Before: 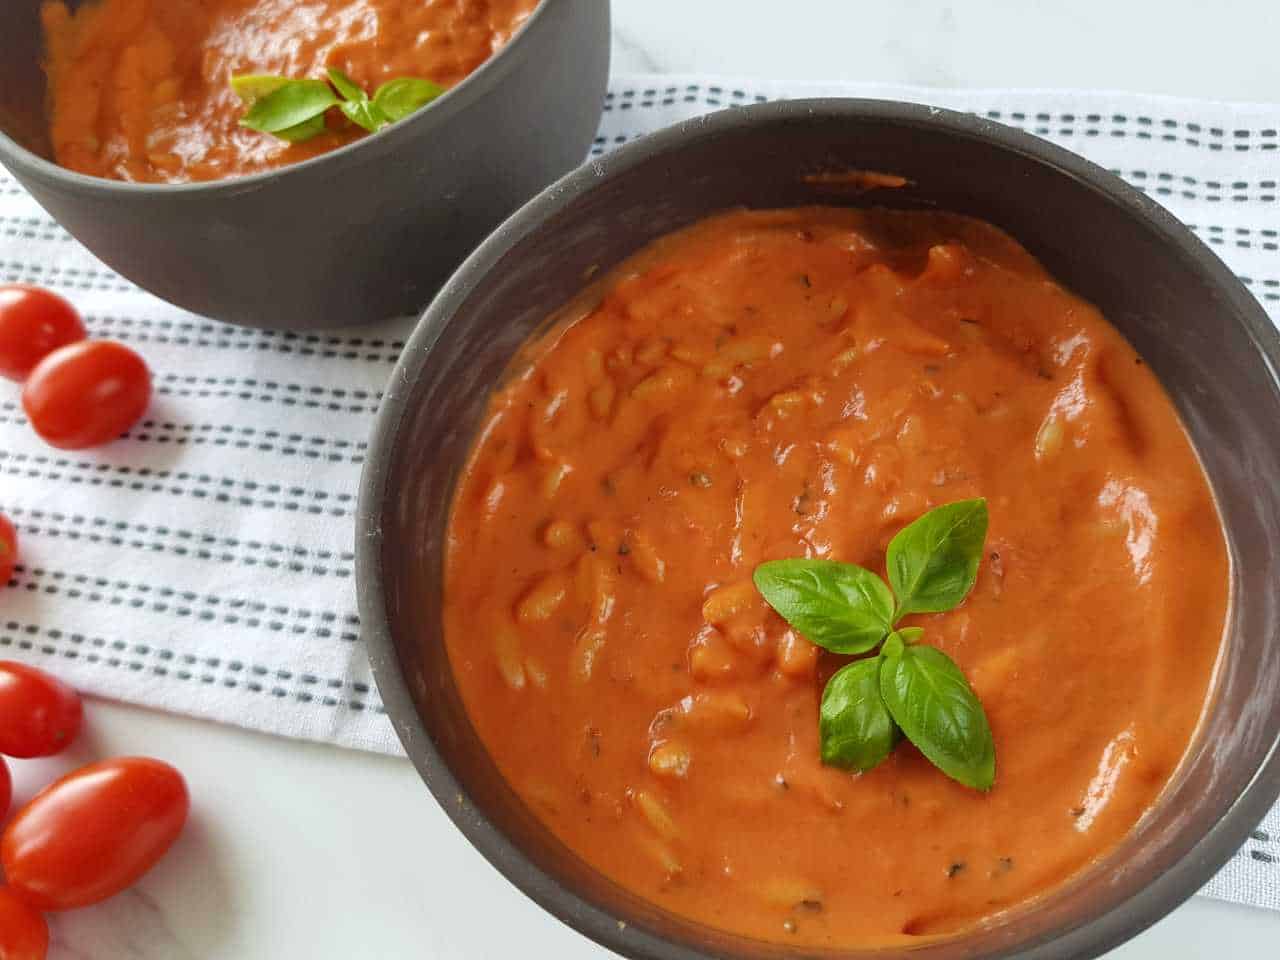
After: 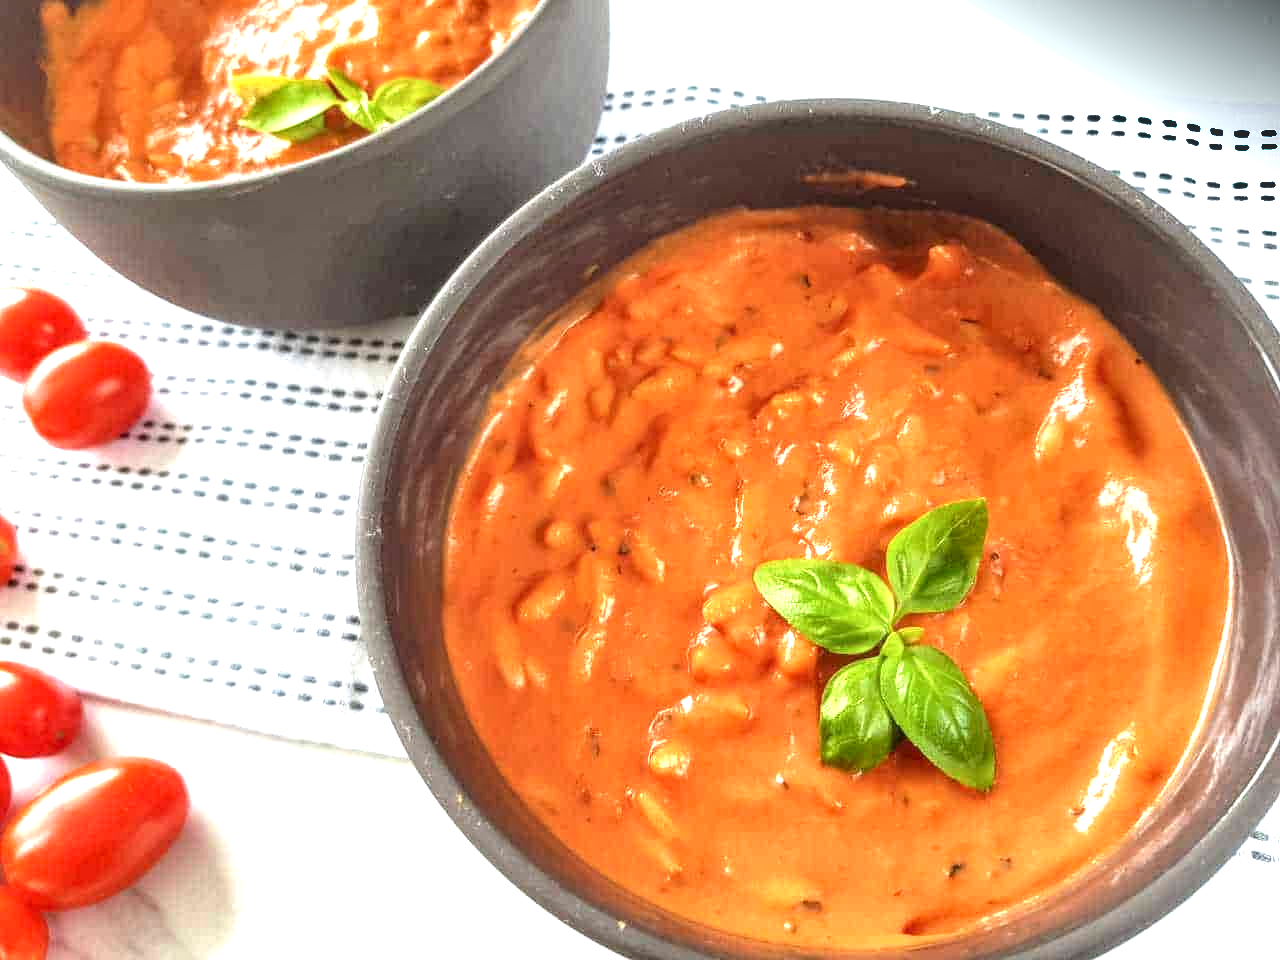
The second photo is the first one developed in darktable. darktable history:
local contrast: highlights 62%, detail 143%, midtone range 0.427
shadows and highlights: radius 330.24, shadows 53.84, highlights -98.41, compress 94.28%, soften with gaussian
exposure: black level correction 0, exposure 1.199 EV, compensate highlight preservation false
